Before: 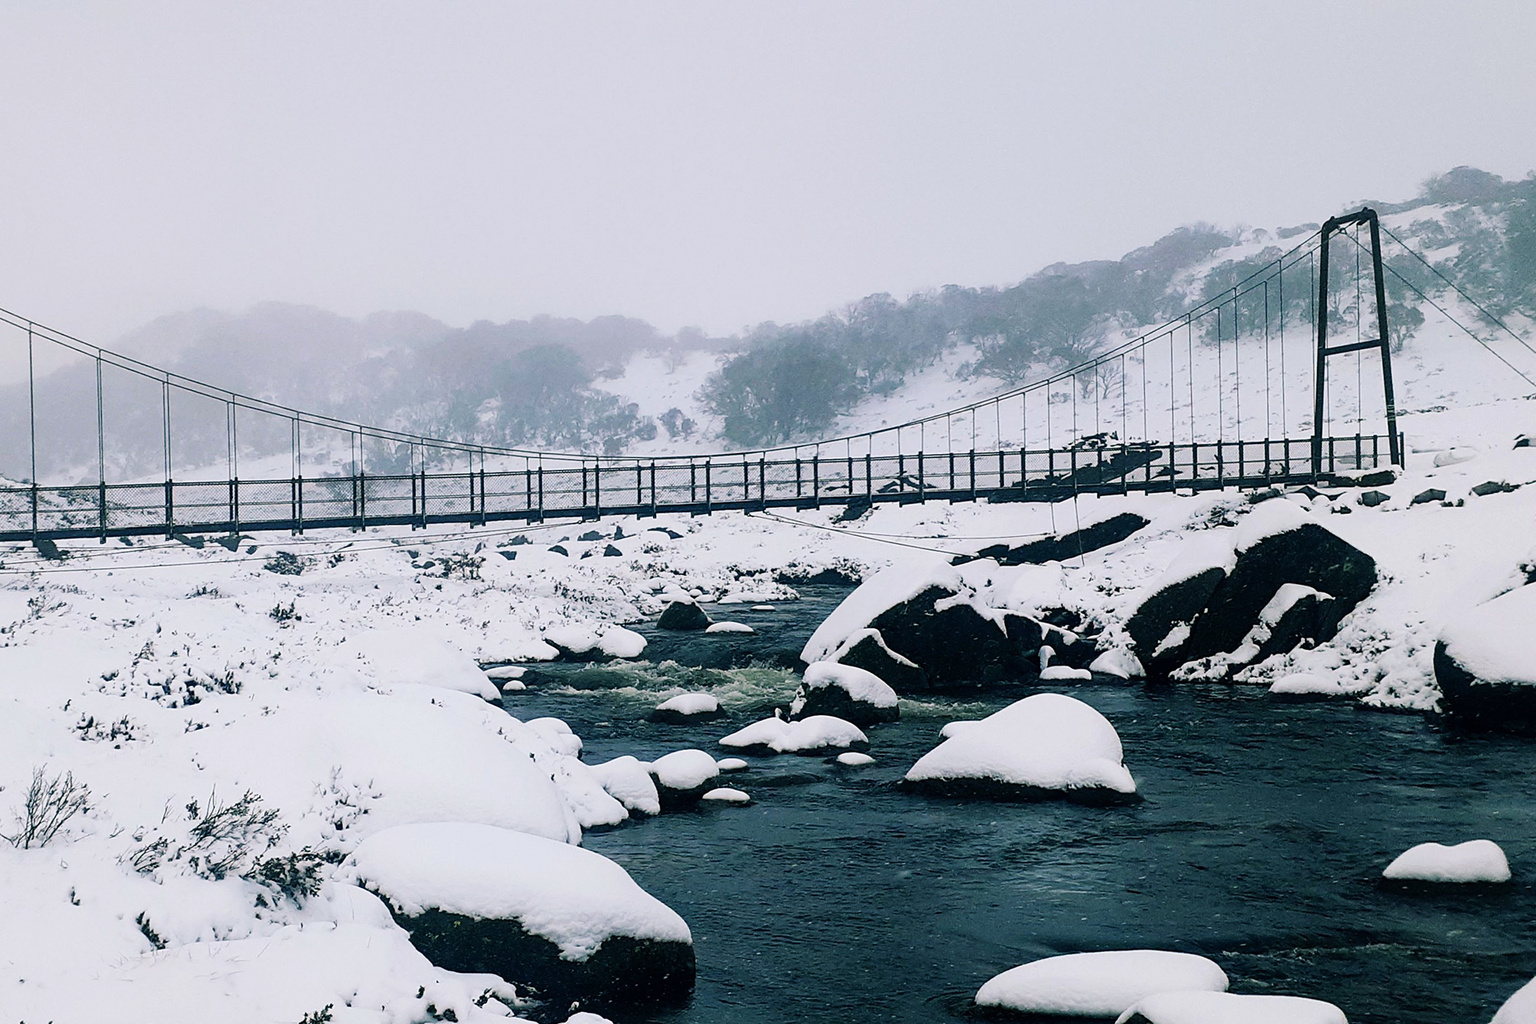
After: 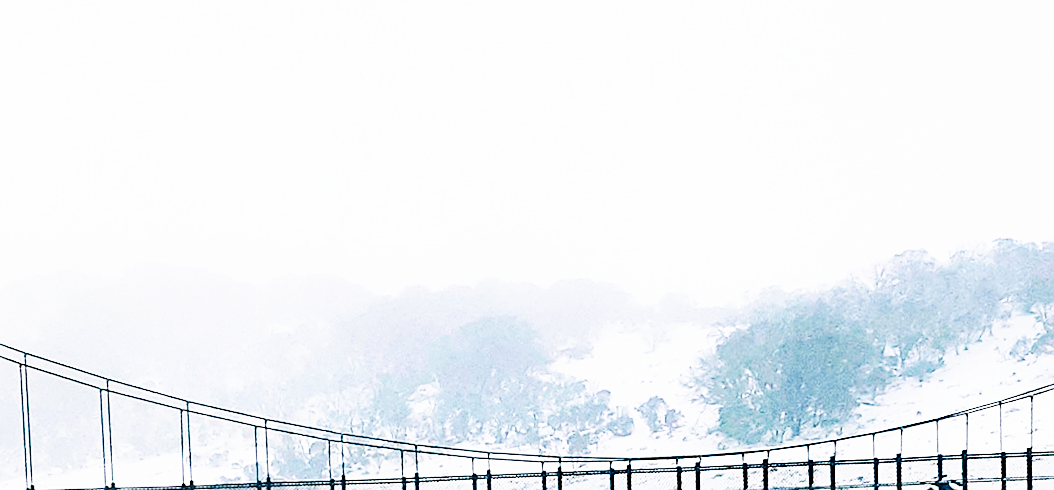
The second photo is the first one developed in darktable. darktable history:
crop: left 10.121%, top 10.631%, right 36.218%, bottom 51.526%
base curve: curves: ch0 [(0, 0) (0.007, 0.004) (0.027, 0.03) (0.046, 0.07) (0.207, 0.54) (0.442, 0.872) (0.673, 0.972) (1, 1)], preserve colors none
haze removal: compatibility mode true, adaptive false
sharpen: on, module defaults
exposure: exposure 0.2 EV, compensate highlight preservation false
rotate and perspective: lens shift (vertical) 0.048, lens shift (horizontal) -0.024, automatic cropping off
